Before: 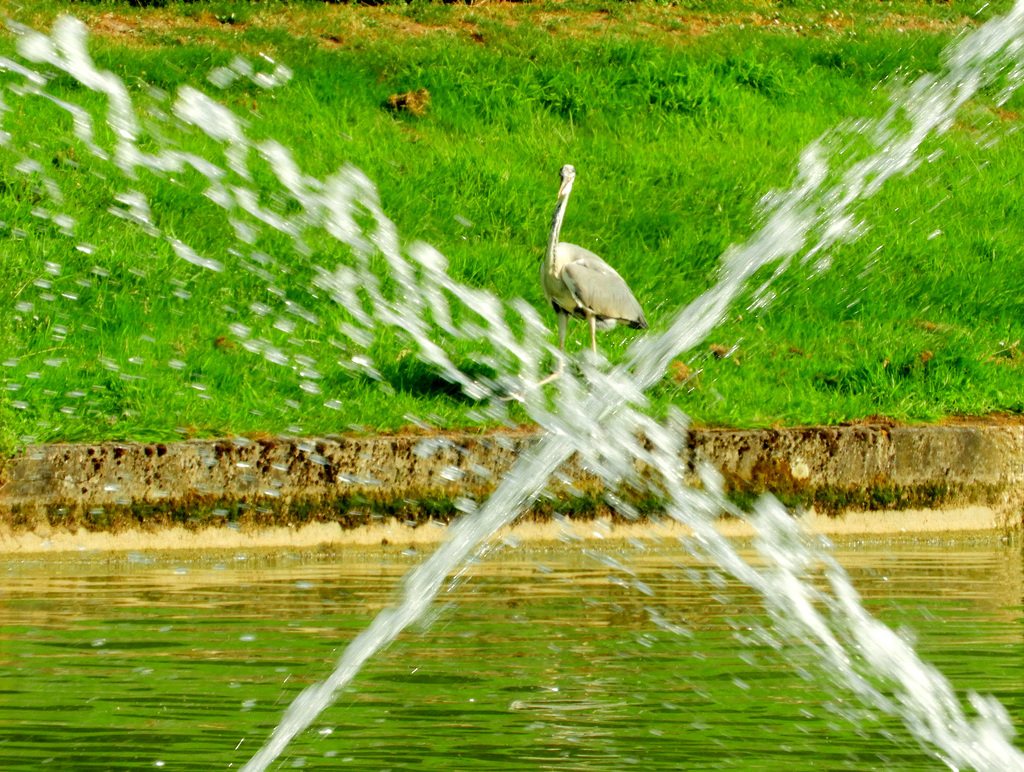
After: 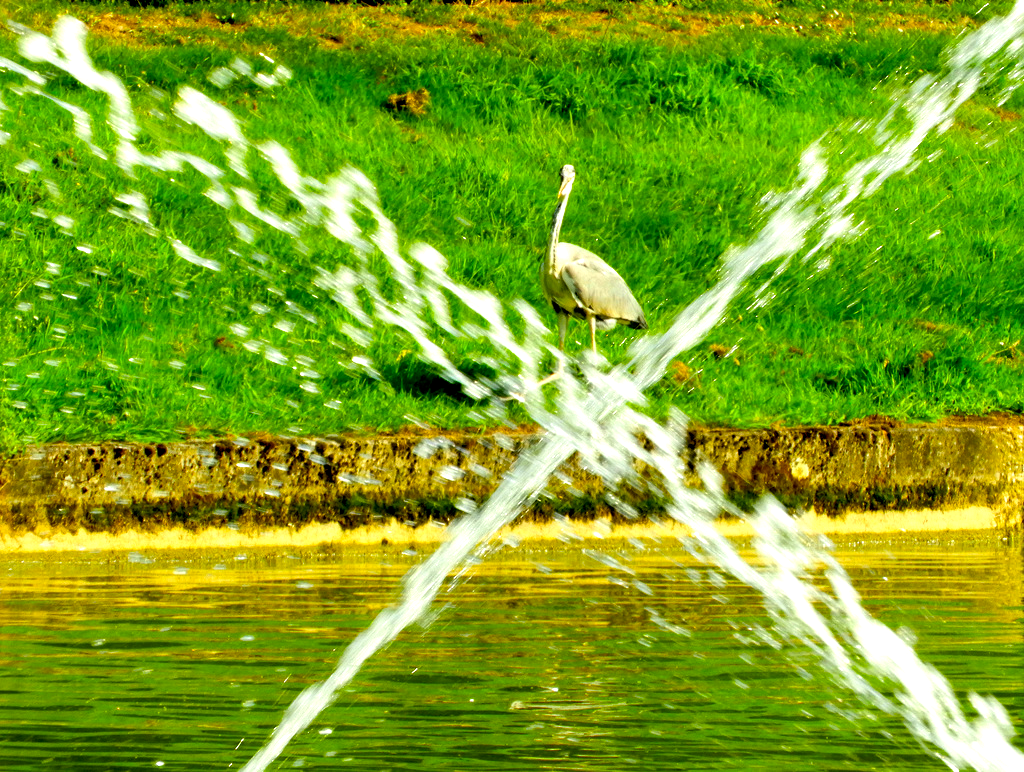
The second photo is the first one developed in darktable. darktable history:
color balance rgb: global offset › luminance -0.847%, perceptual saturation grading › global saturation 29.937%, perceptual brilliance grading › global brilliance 15.537%, perceptual brilliance grading › shadows -34.954%, global vibrance 19.523%
